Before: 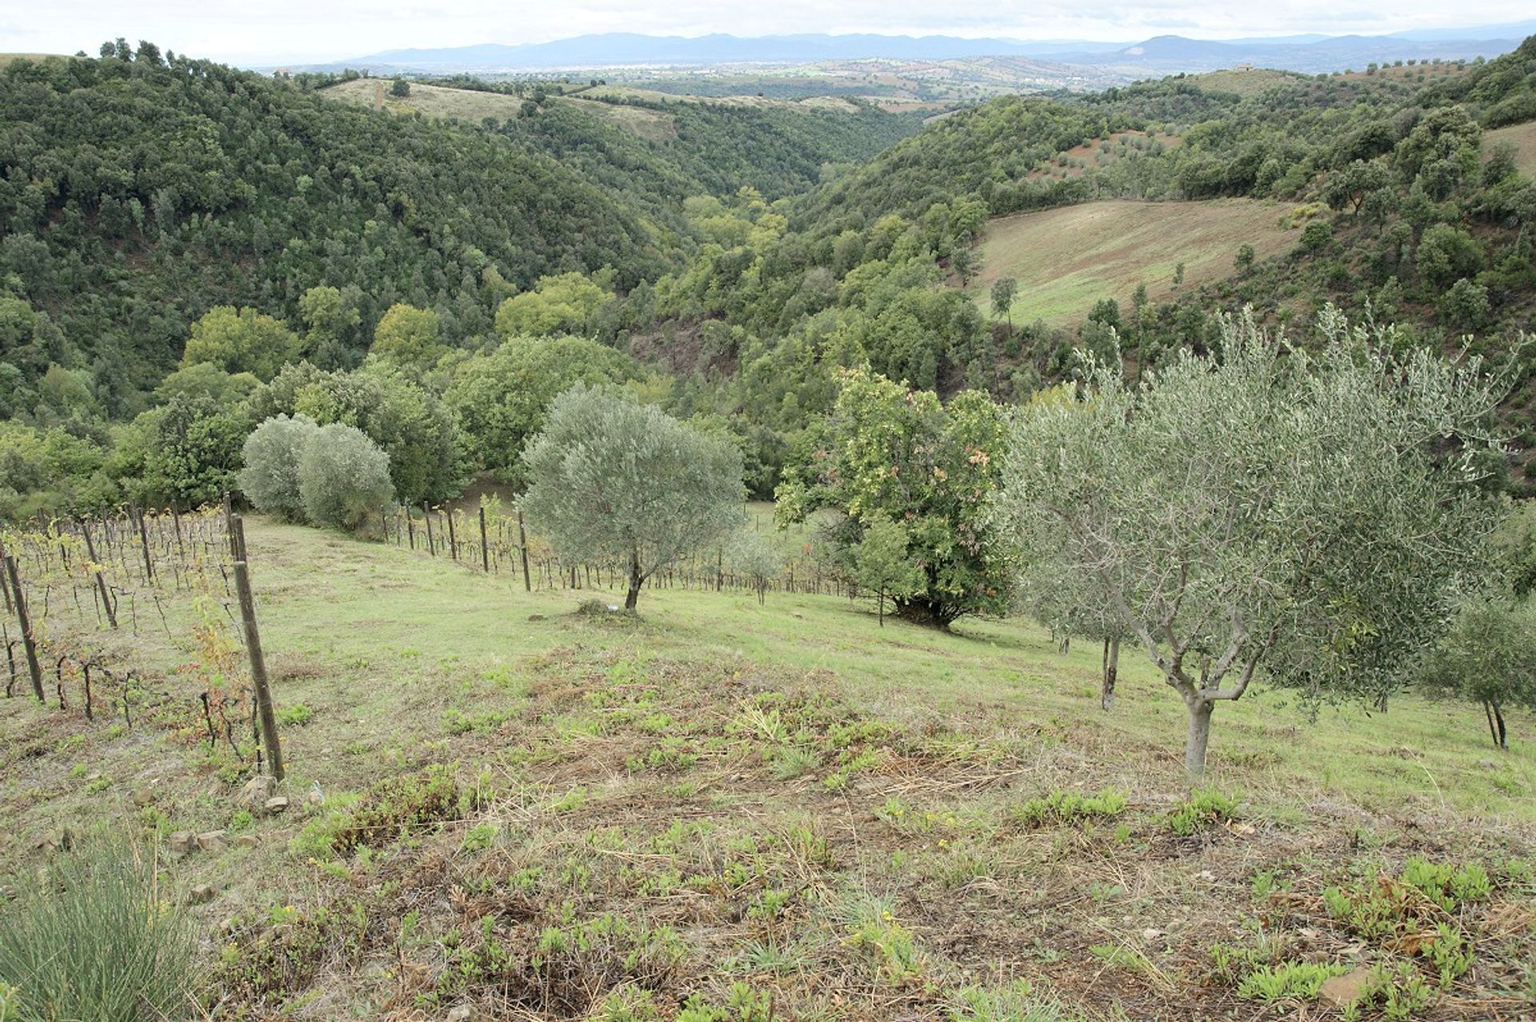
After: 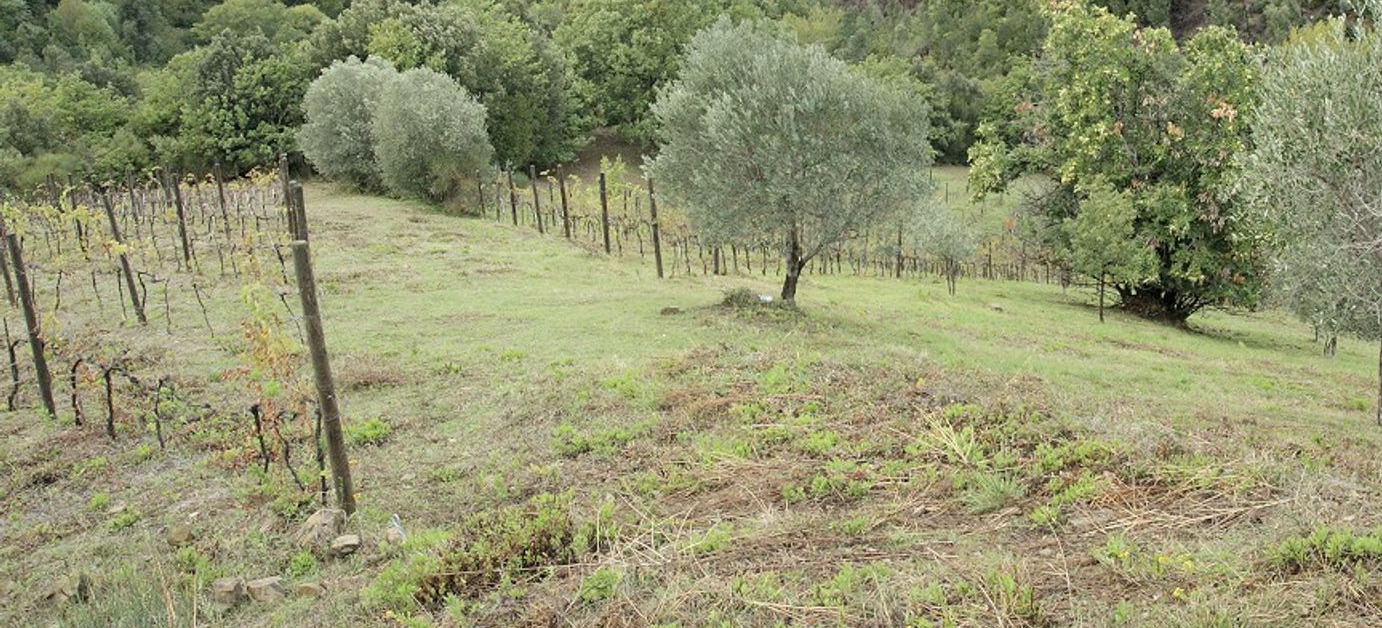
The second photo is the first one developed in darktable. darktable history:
crop: top 36.157%, right 27.974%, bottom 14.595%
